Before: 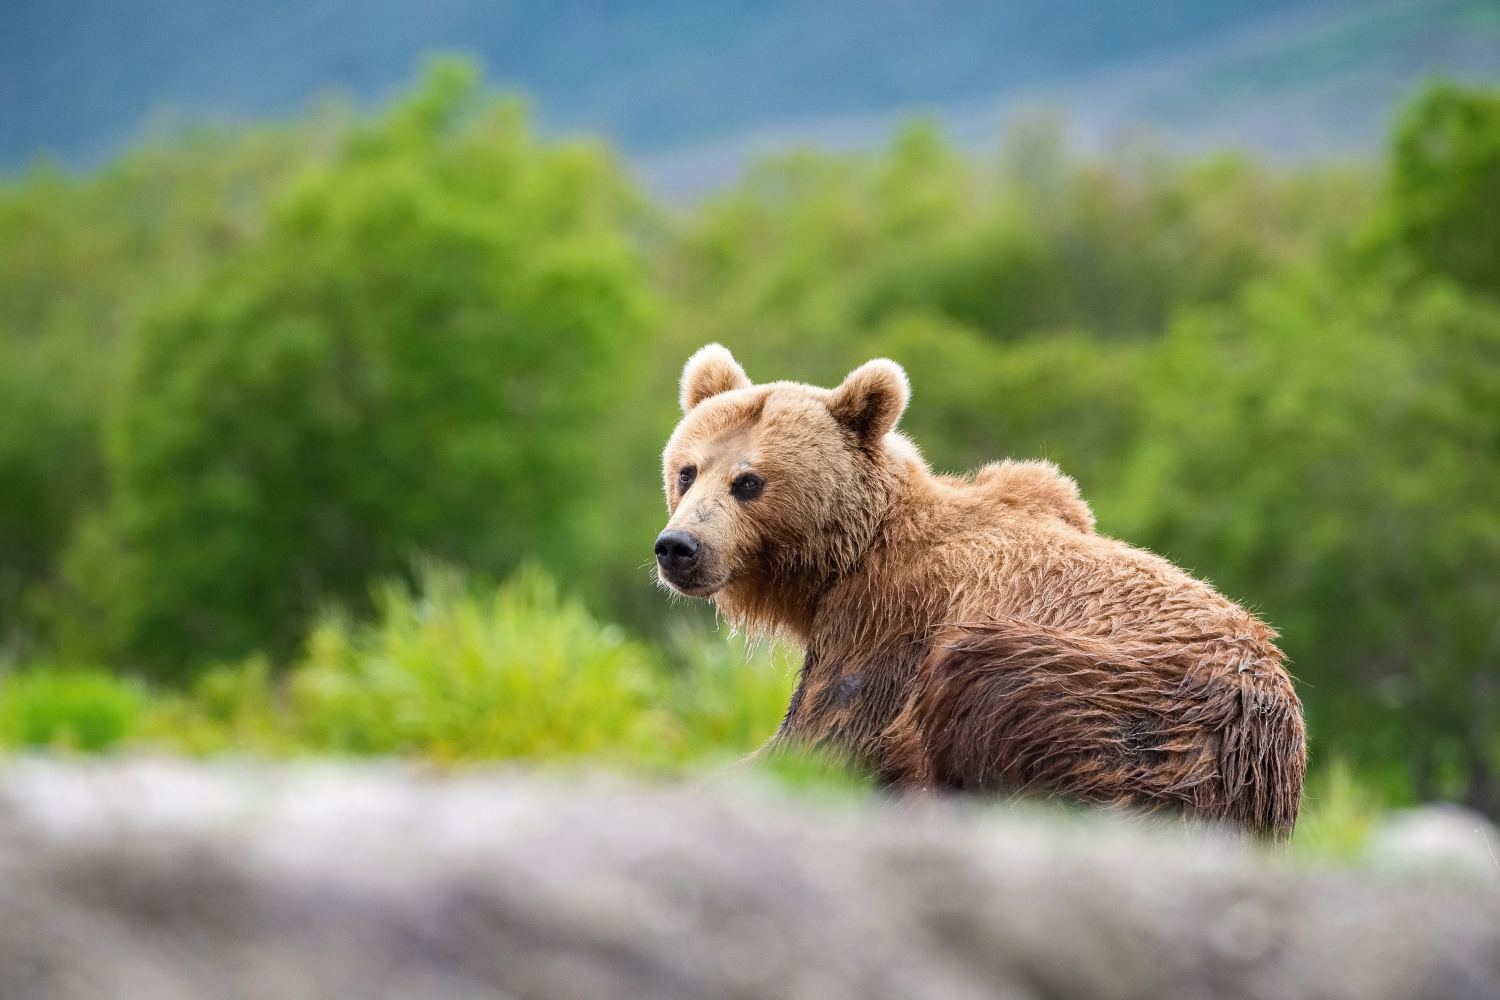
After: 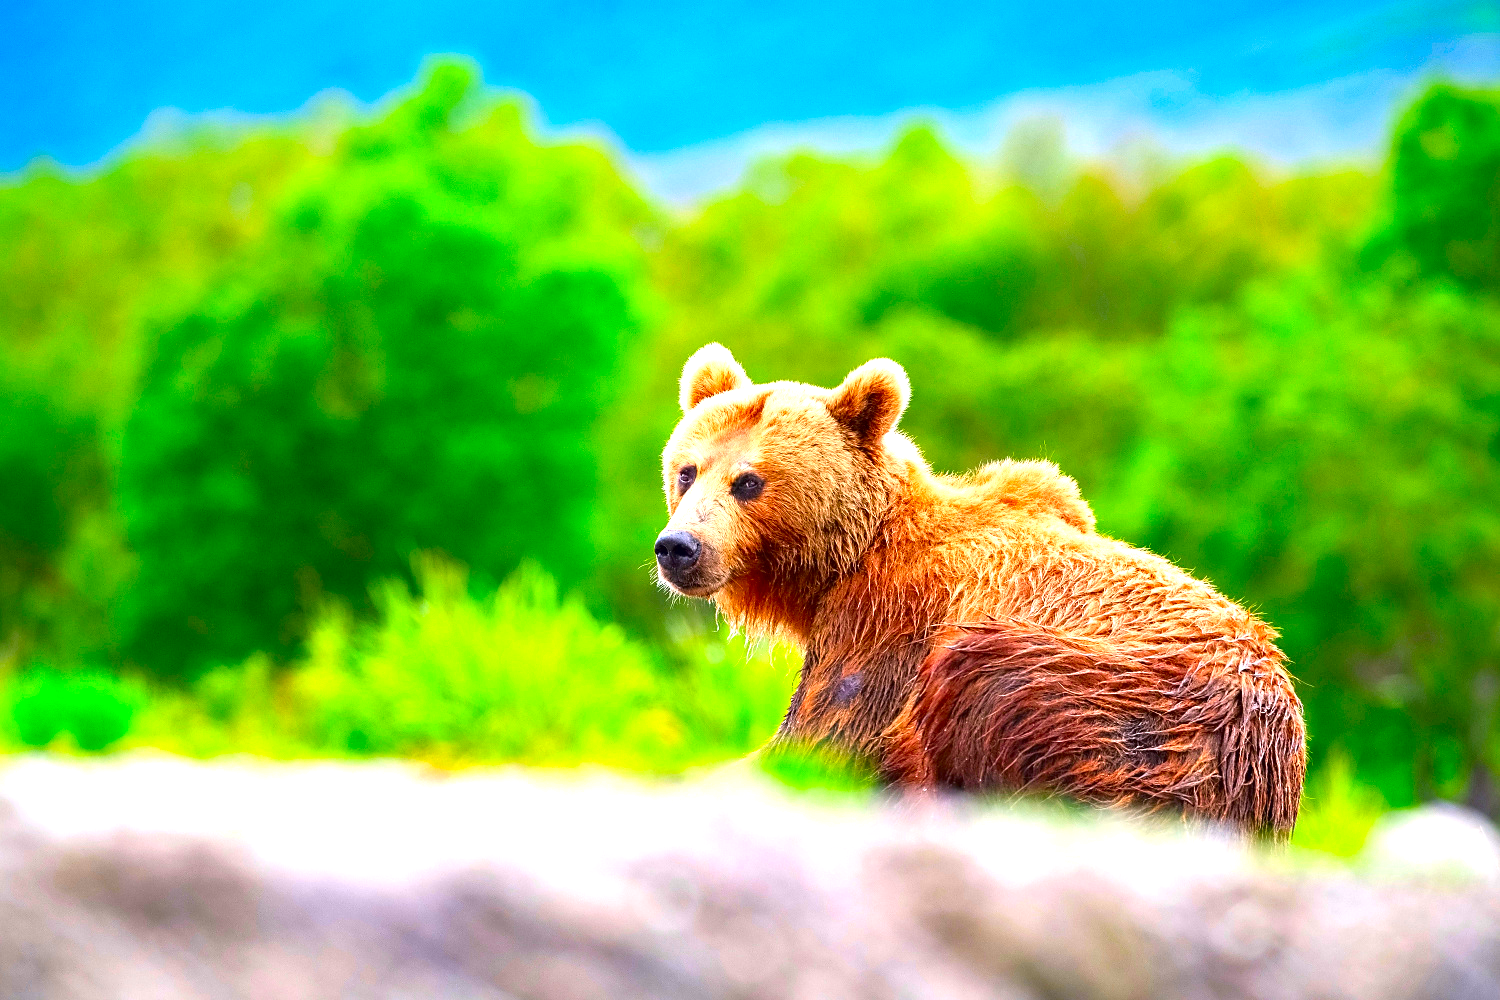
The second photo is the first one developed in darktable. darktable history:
color correction: highlights a* 1.5, highlights b* -1.76, saturation 2.43
local contrast: mode bilateral grid, contrast 20, coarseness 50, detail 120%, midtone range 0.2
sharpen: radius 1.821, amount 0.406, threshold 1.621
exposure: black level correction 0.001, exposure 0.96 EV, compensate exposure bias true, compensate highlight preservation false
